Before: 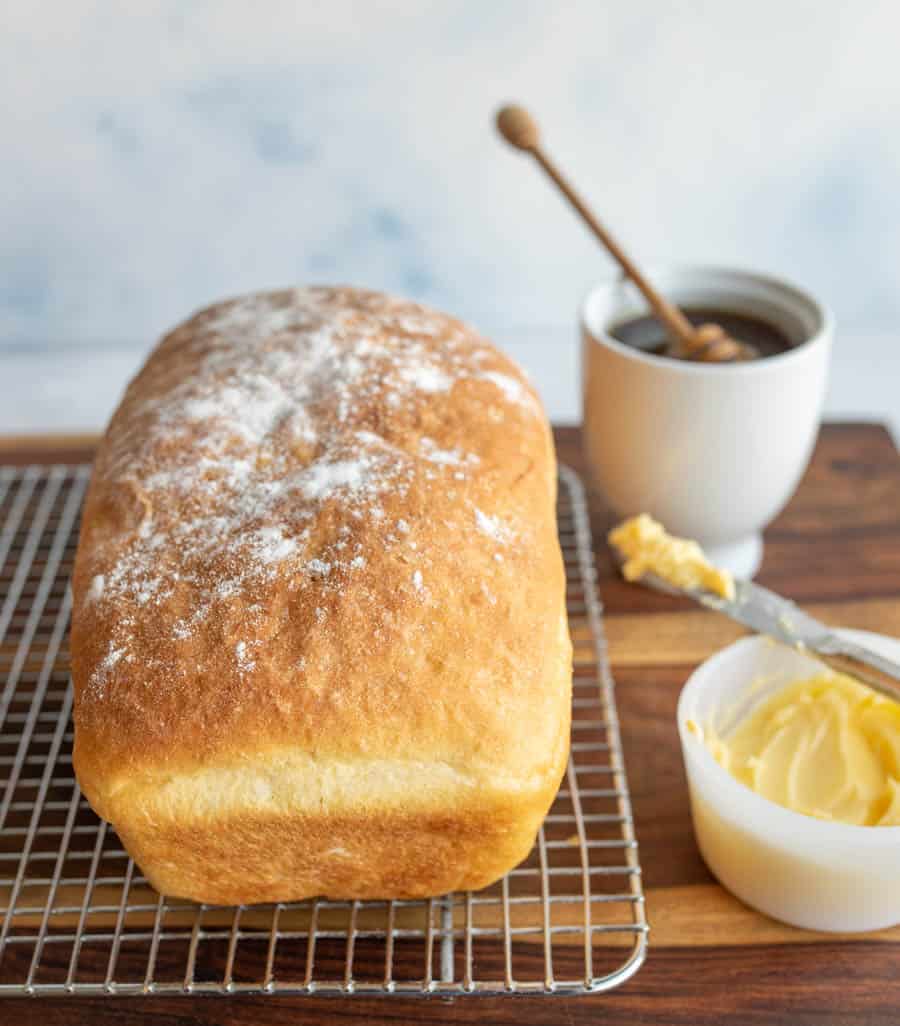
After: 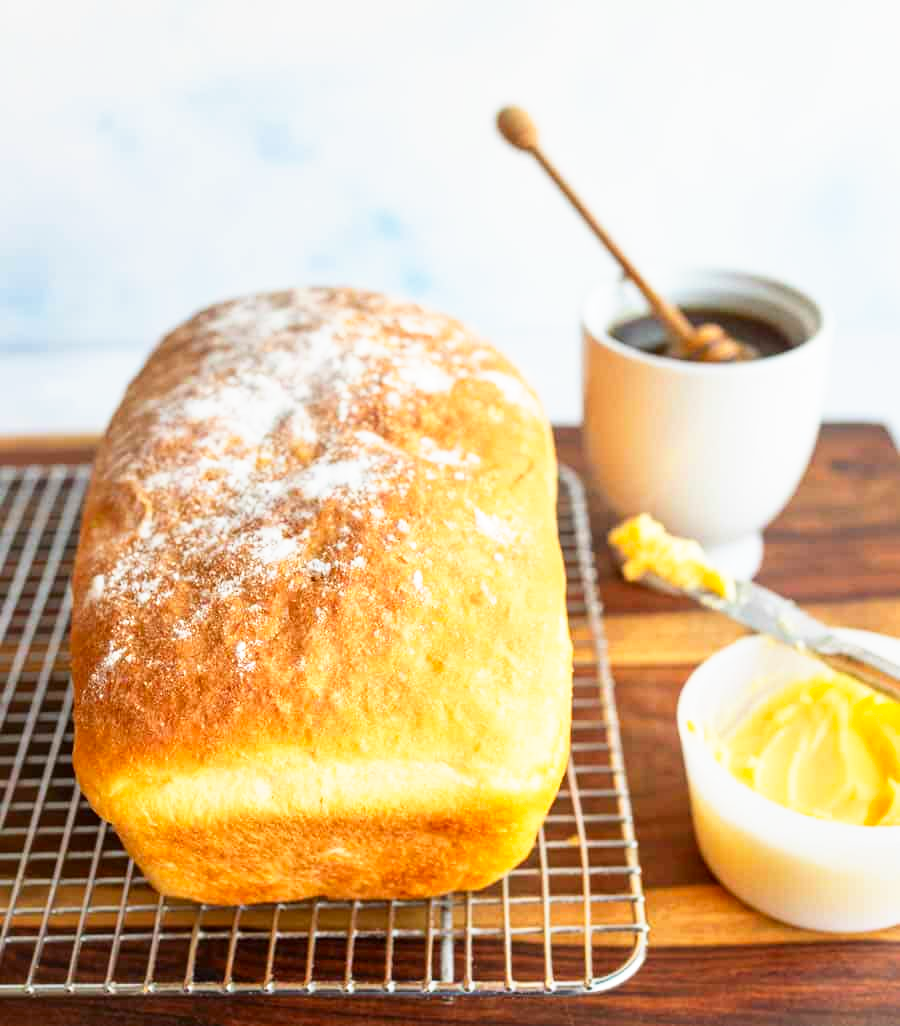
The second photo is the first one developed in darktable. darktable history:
contrast brightness saturation: contrast 0.093, saturation 0.277
base curve: curves: ch0 [(0, 0) (0.557, 0.834) (1, 1)], preserve colors none
